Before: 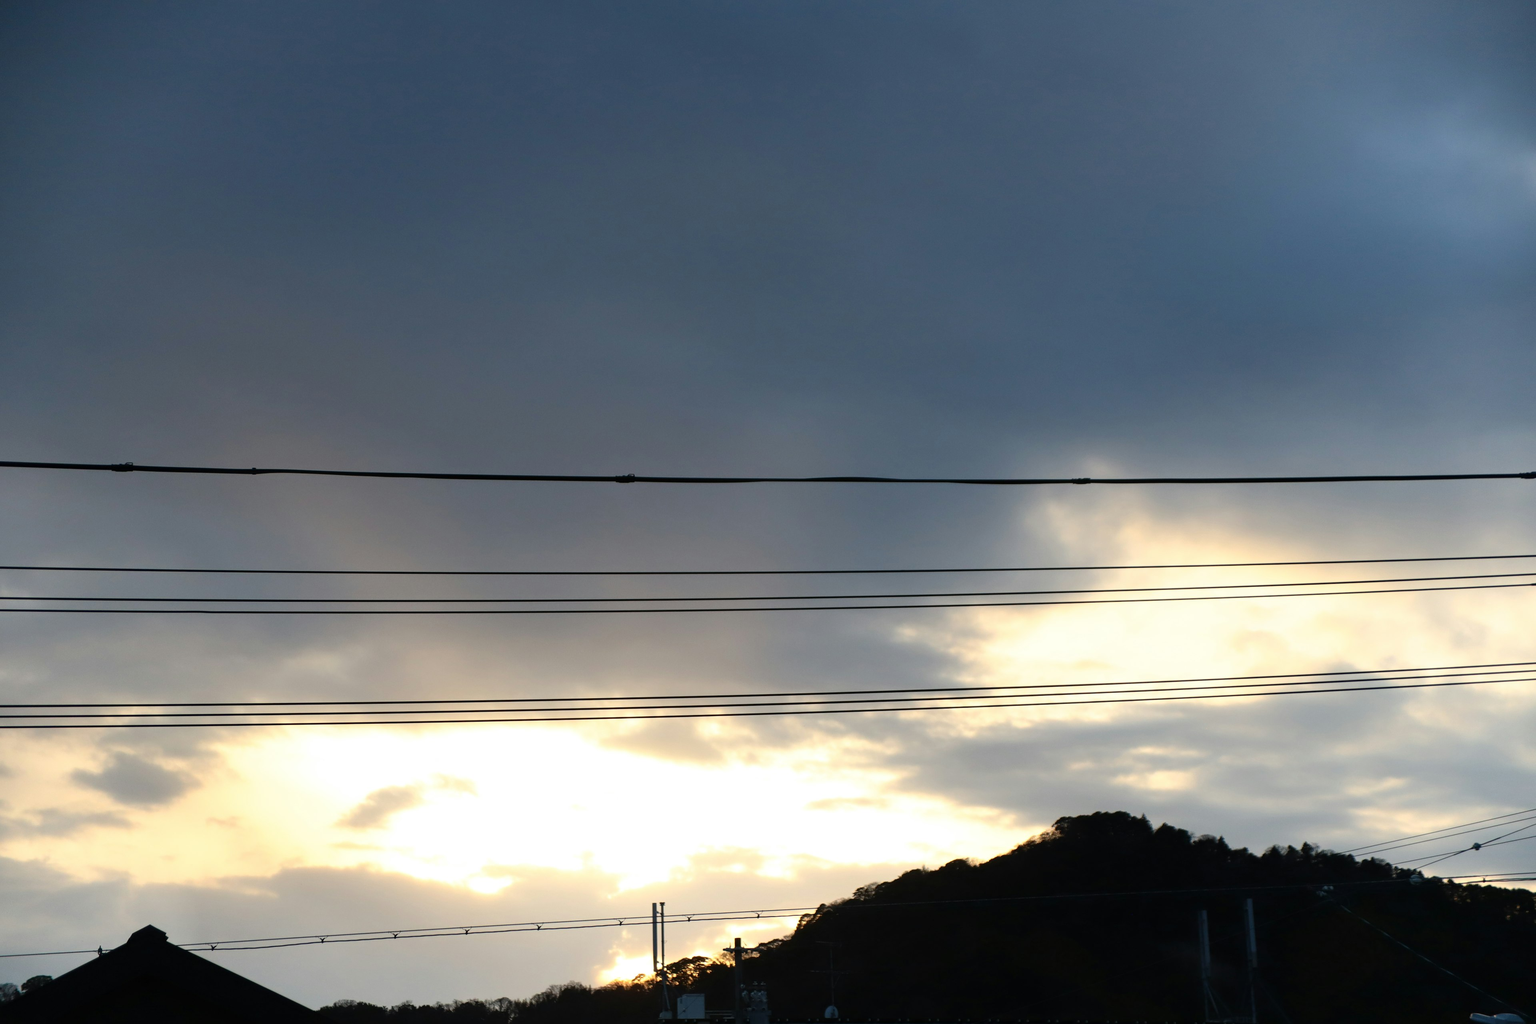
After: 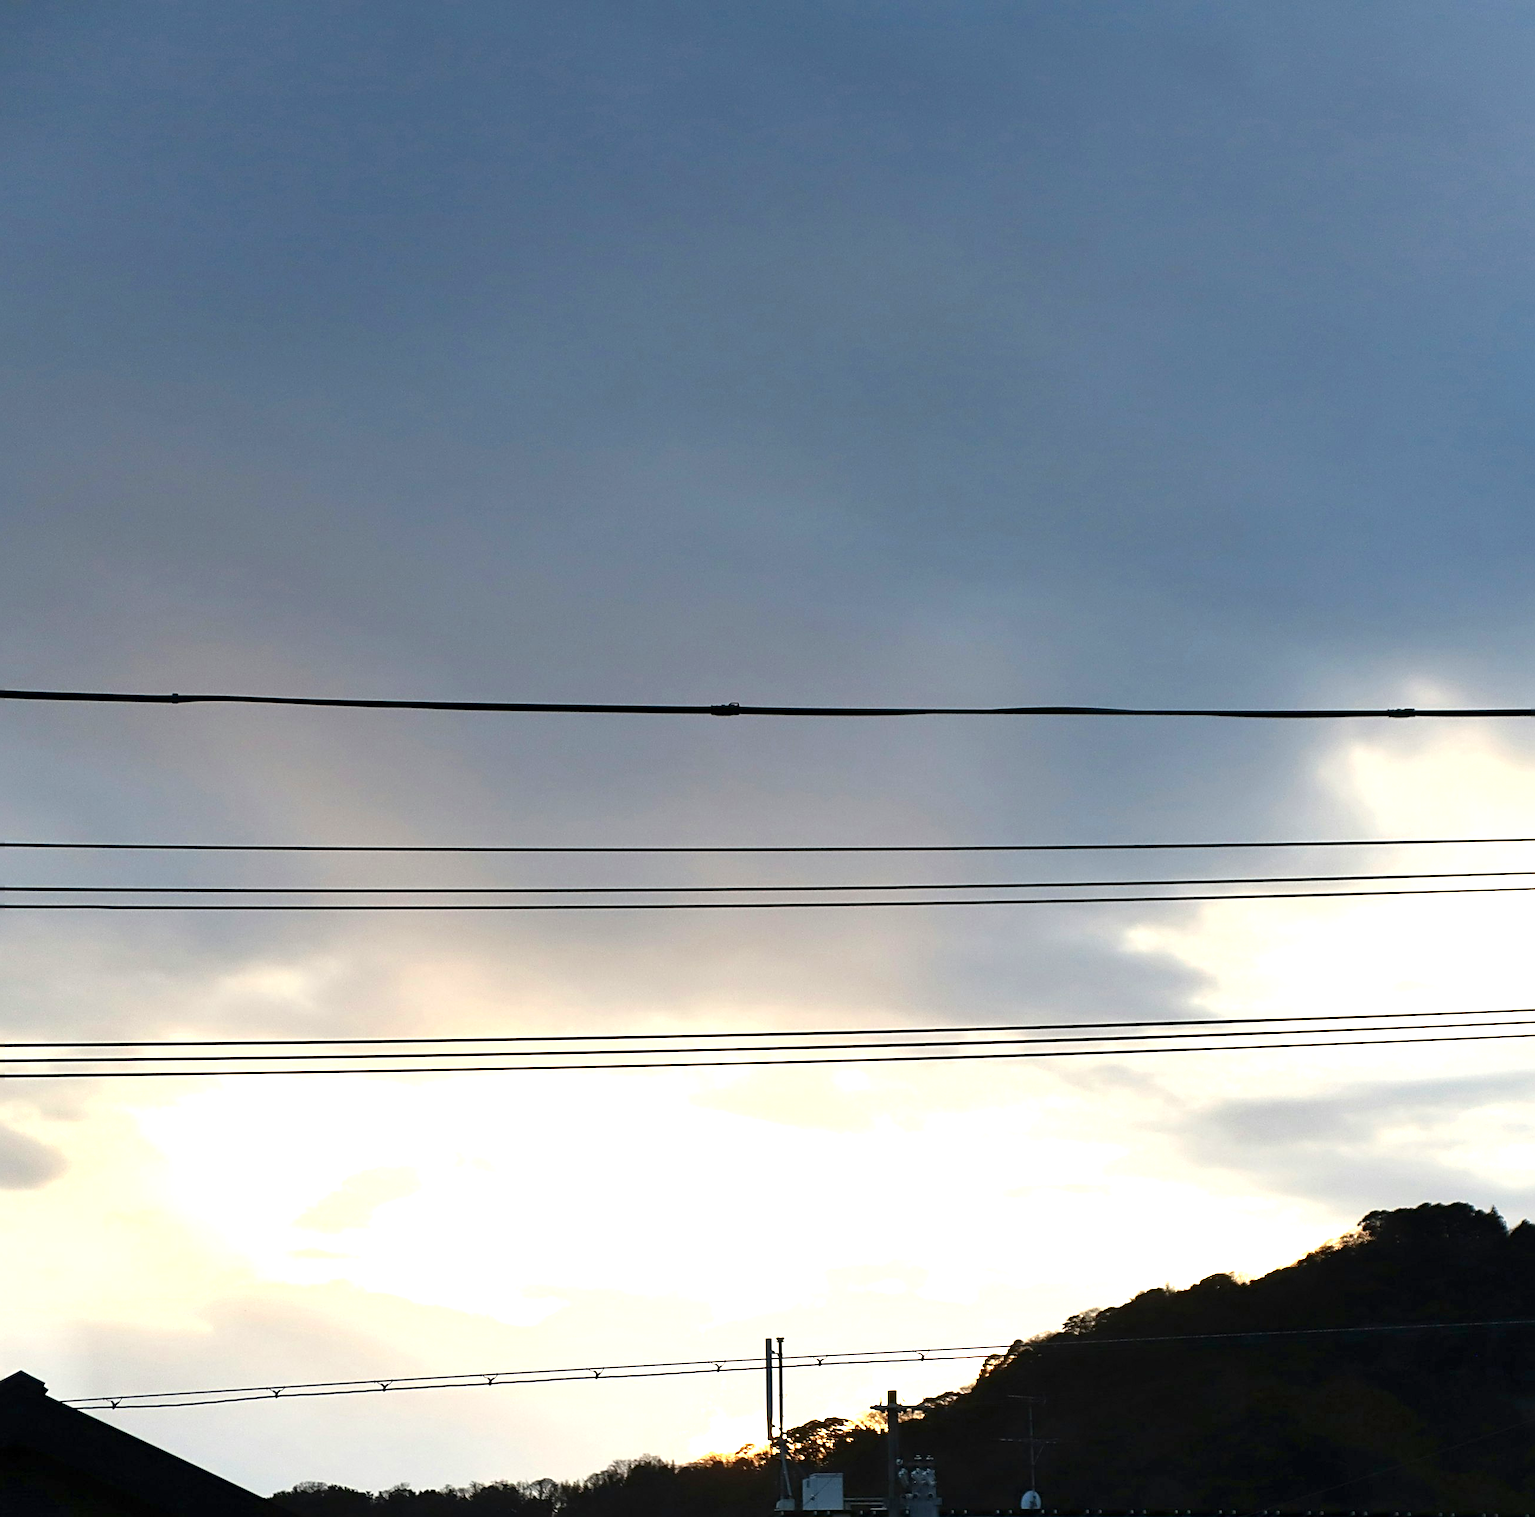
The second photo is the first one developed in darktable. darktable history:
exposure: black level correction 0.001, exposure 1.037 EV, compensate highlight preservation false
sharpen: radius 3.081
shadows and highlights: shadows 36.49, highlights -26.64, soften with gaussian
crop and rotate: left 8.86%, right 23.658%
